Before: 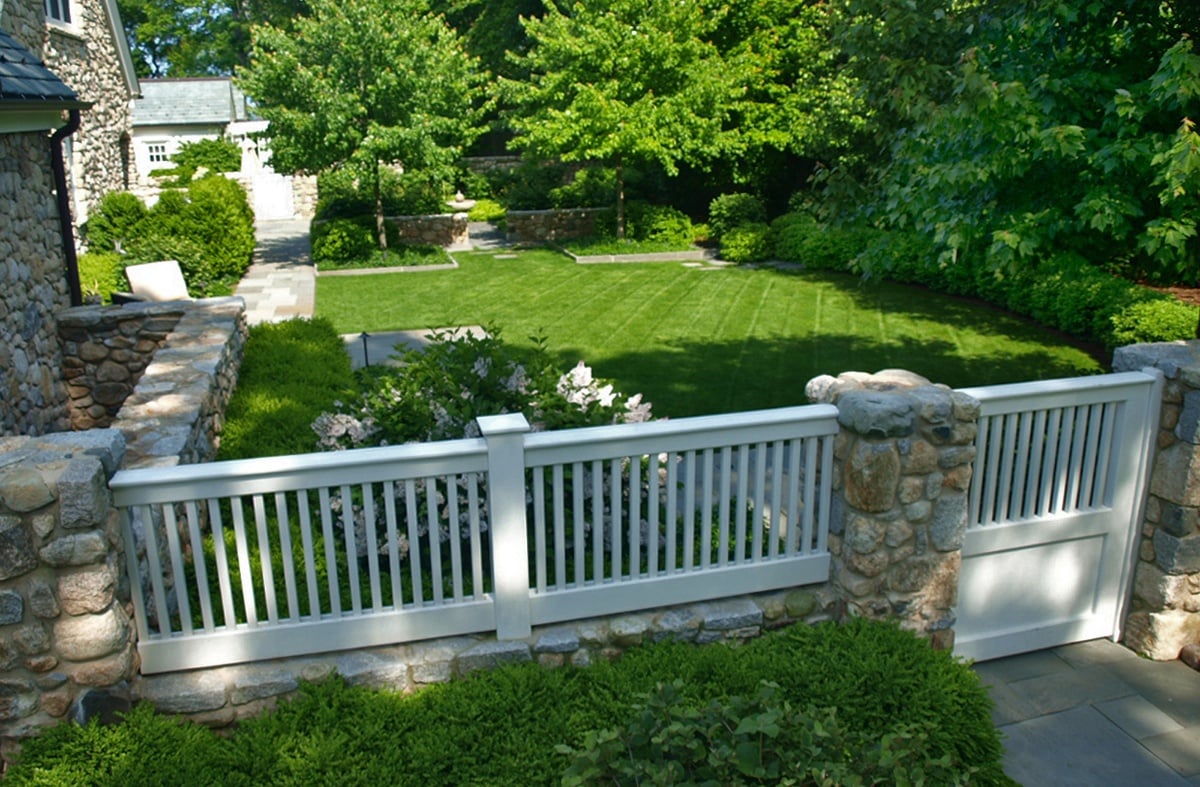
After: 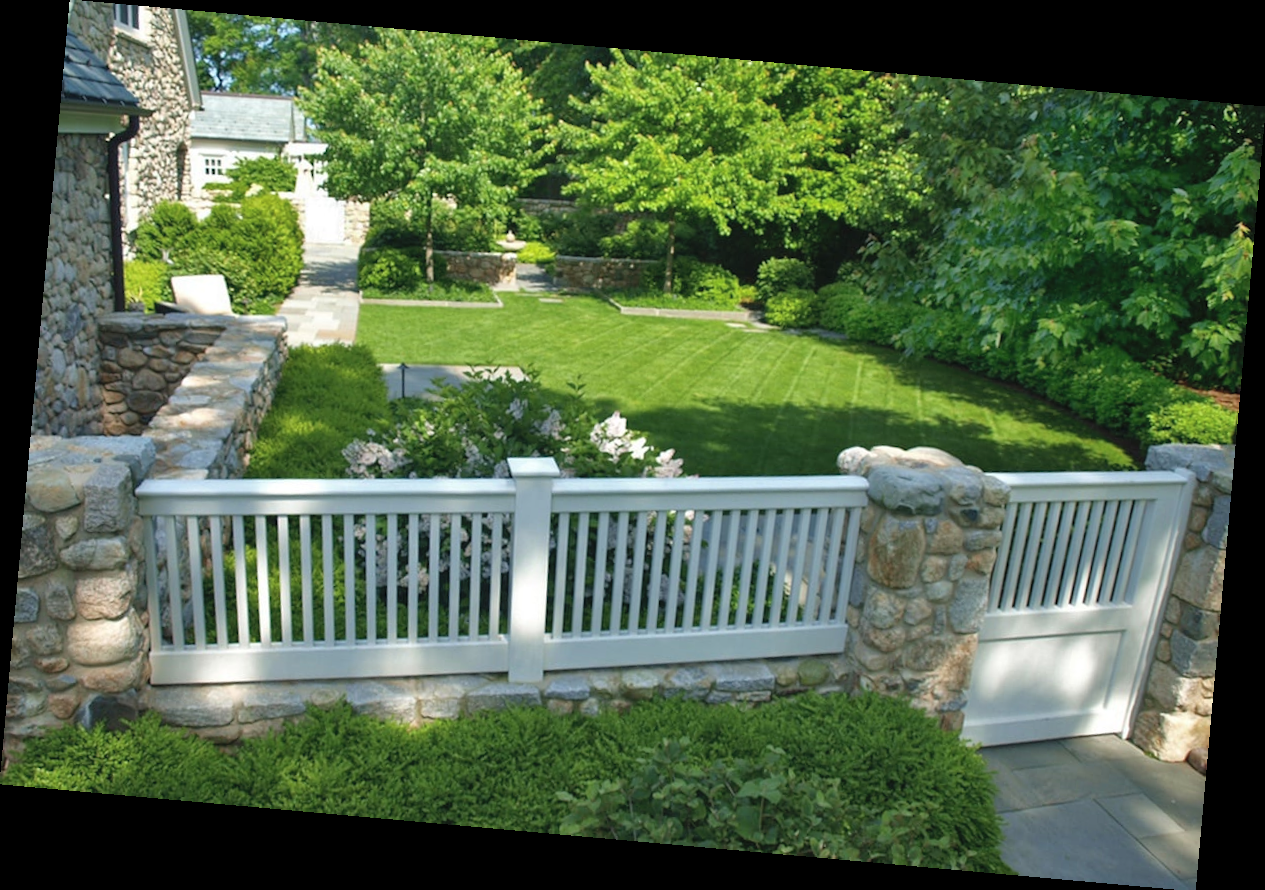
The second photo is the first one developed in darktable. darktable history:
contrast brightness saturation: brightness 0.15
rotate and perspective: rotation 5.12°, automatic cropping off
